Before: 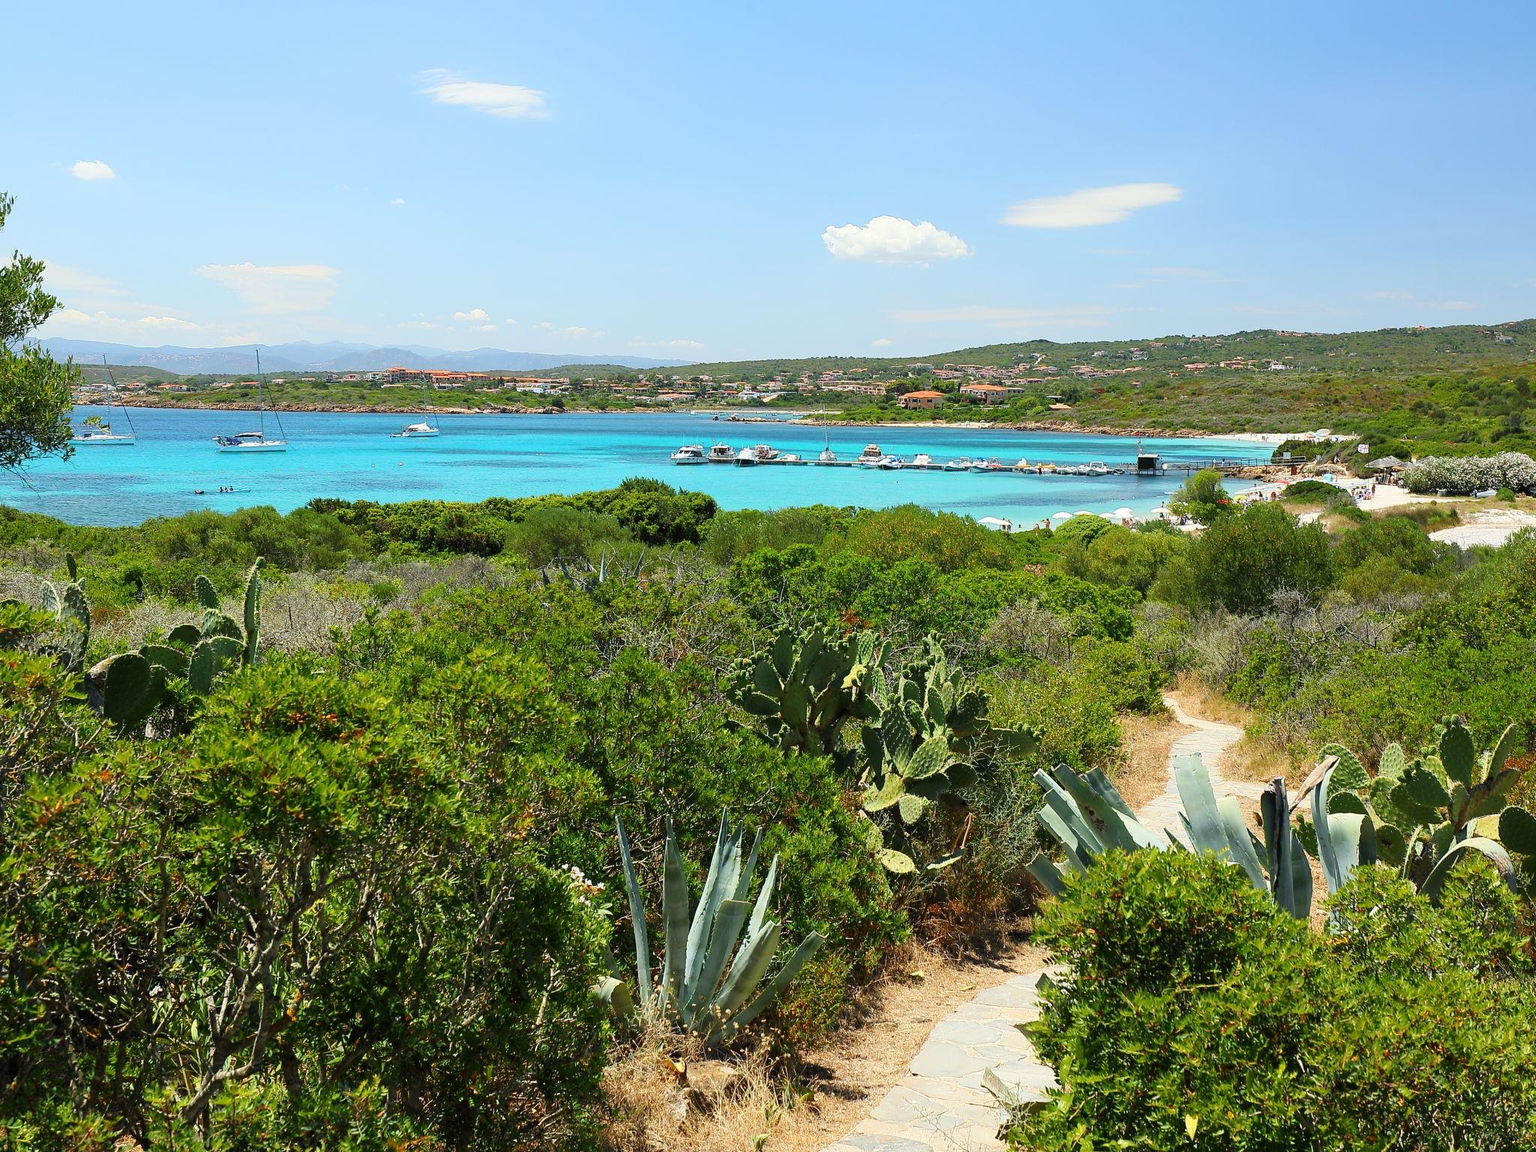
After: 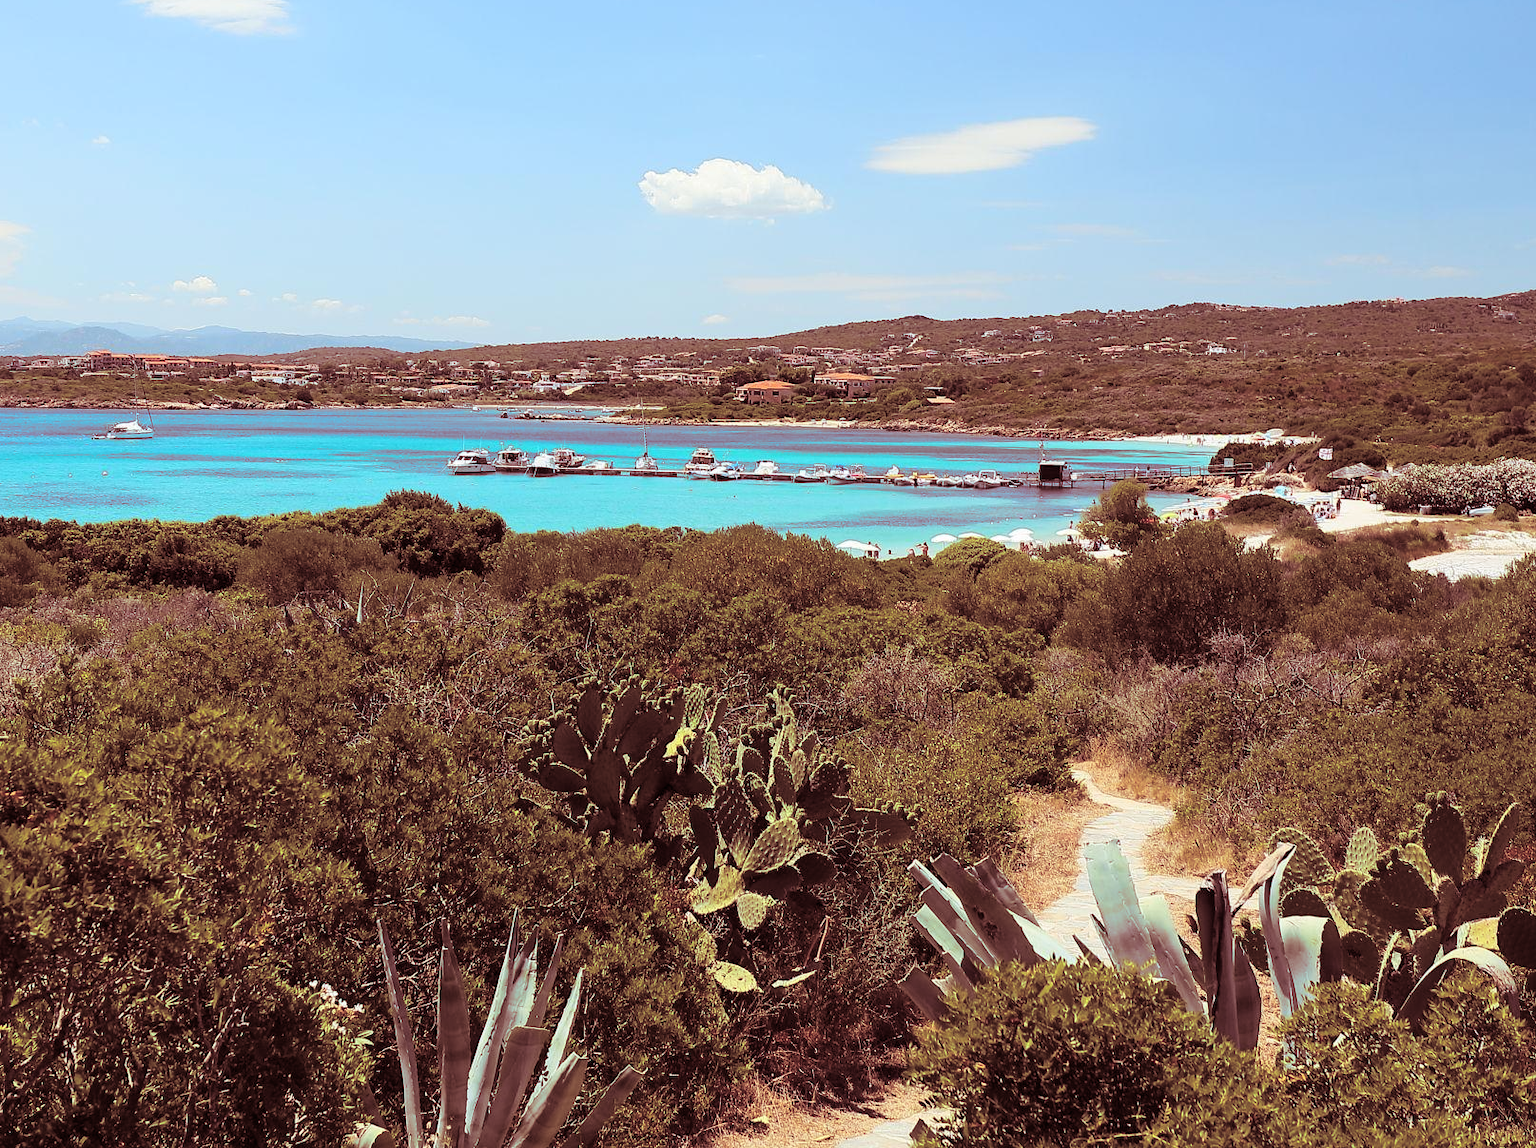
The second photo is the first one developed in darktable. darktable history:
crop and rotate: left 20.74%, top 7.912%, right 0.375%, bottom 13.378%
split-toning: highlights › saturation 0, balance -61.83
